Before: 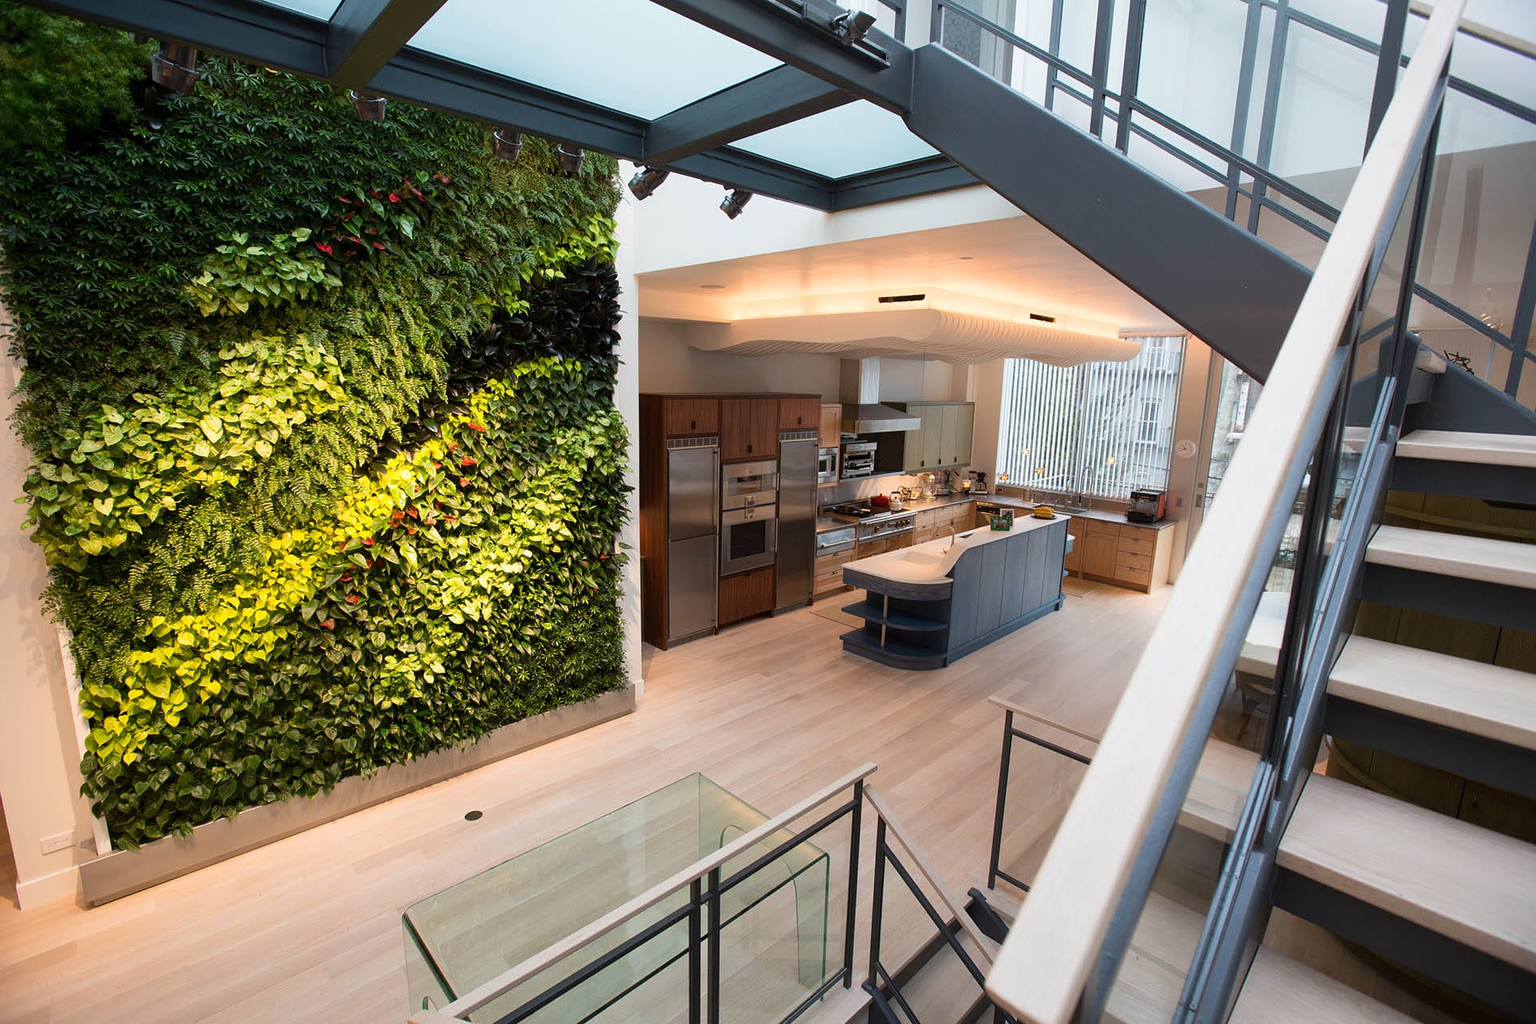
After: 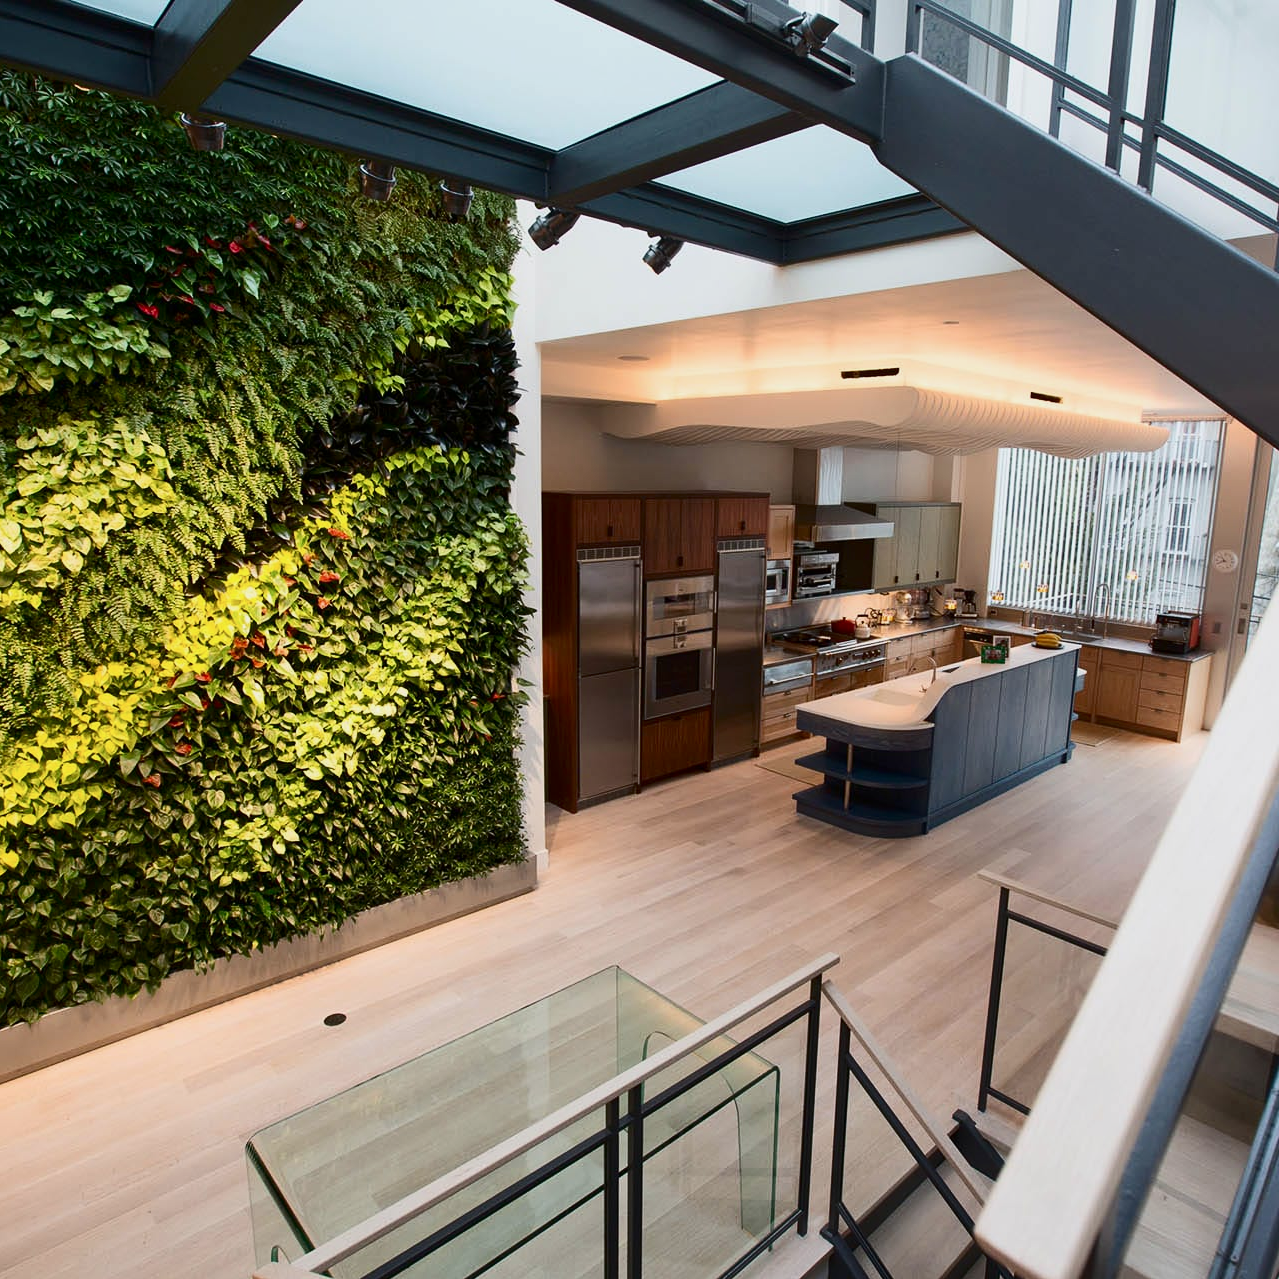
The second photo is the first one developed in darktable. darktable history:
contrast brightness saturation: contrast 0.28
tone equalizer: -8 EV 0.25 EV, -7 EV 0.417 EV, -6 EV 0.417 EV, -5 EV 0.25 EV, -3 EV -0.25 EV, -2 EV -0.417 EV, -1 EV -0.417 EV, +0 EV -0.25 EV, edges refinement/feathering 500, mask exposure compensation -1.57 EV, preserve details guided filter
crop and rotate: left 13.409%, right 19.924%
